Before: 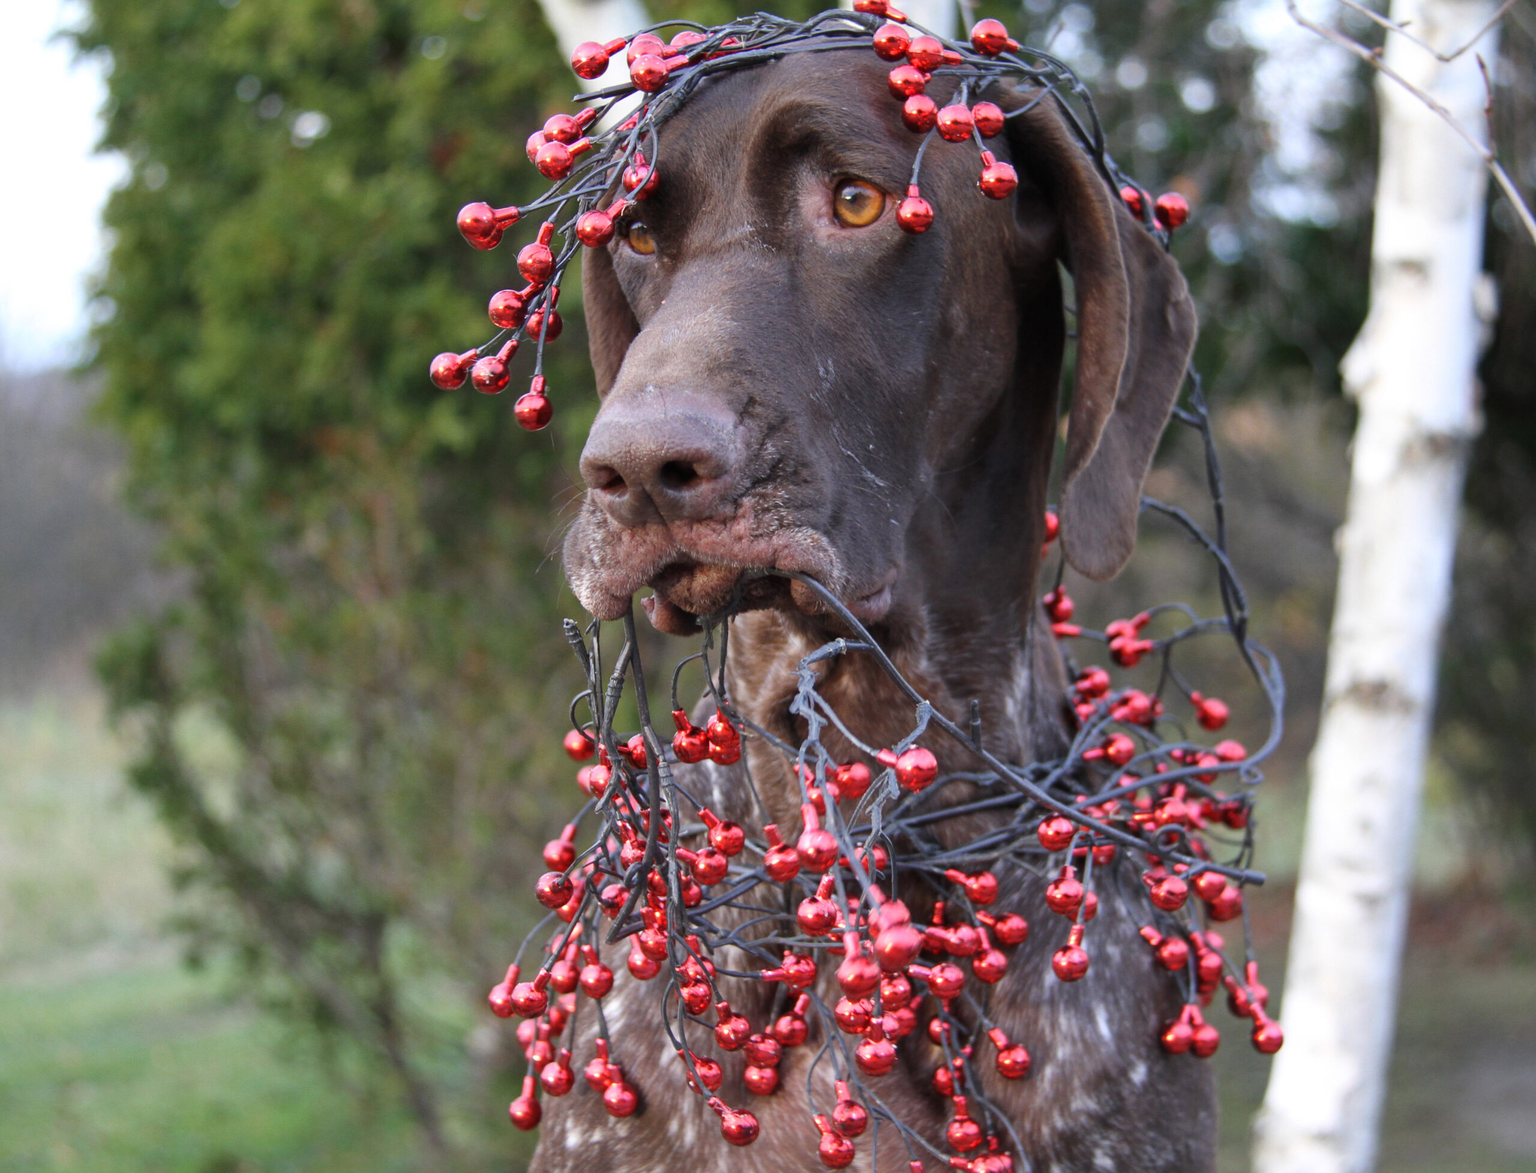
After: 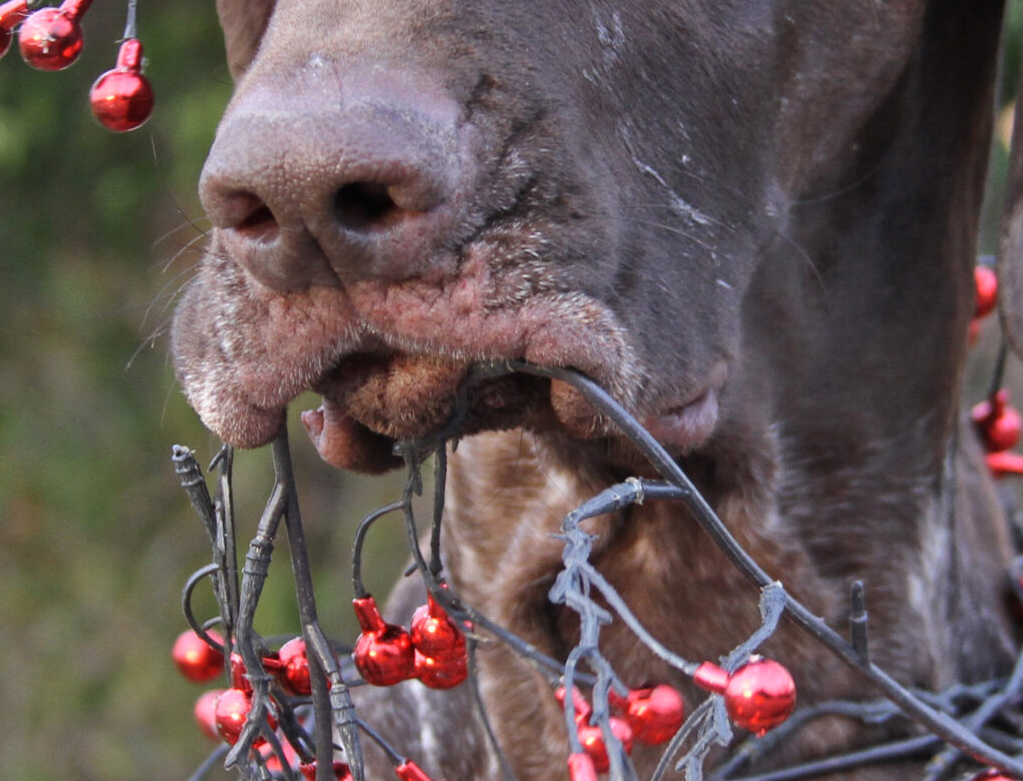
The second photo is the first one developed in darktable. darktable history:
crop: left 30%, top 30%, right 30%, bottom 30%
shadows and highlights: shadows 49, highlights -41, soften with gaussian
bloom: size 15%, threshold 97%, strength 7%
